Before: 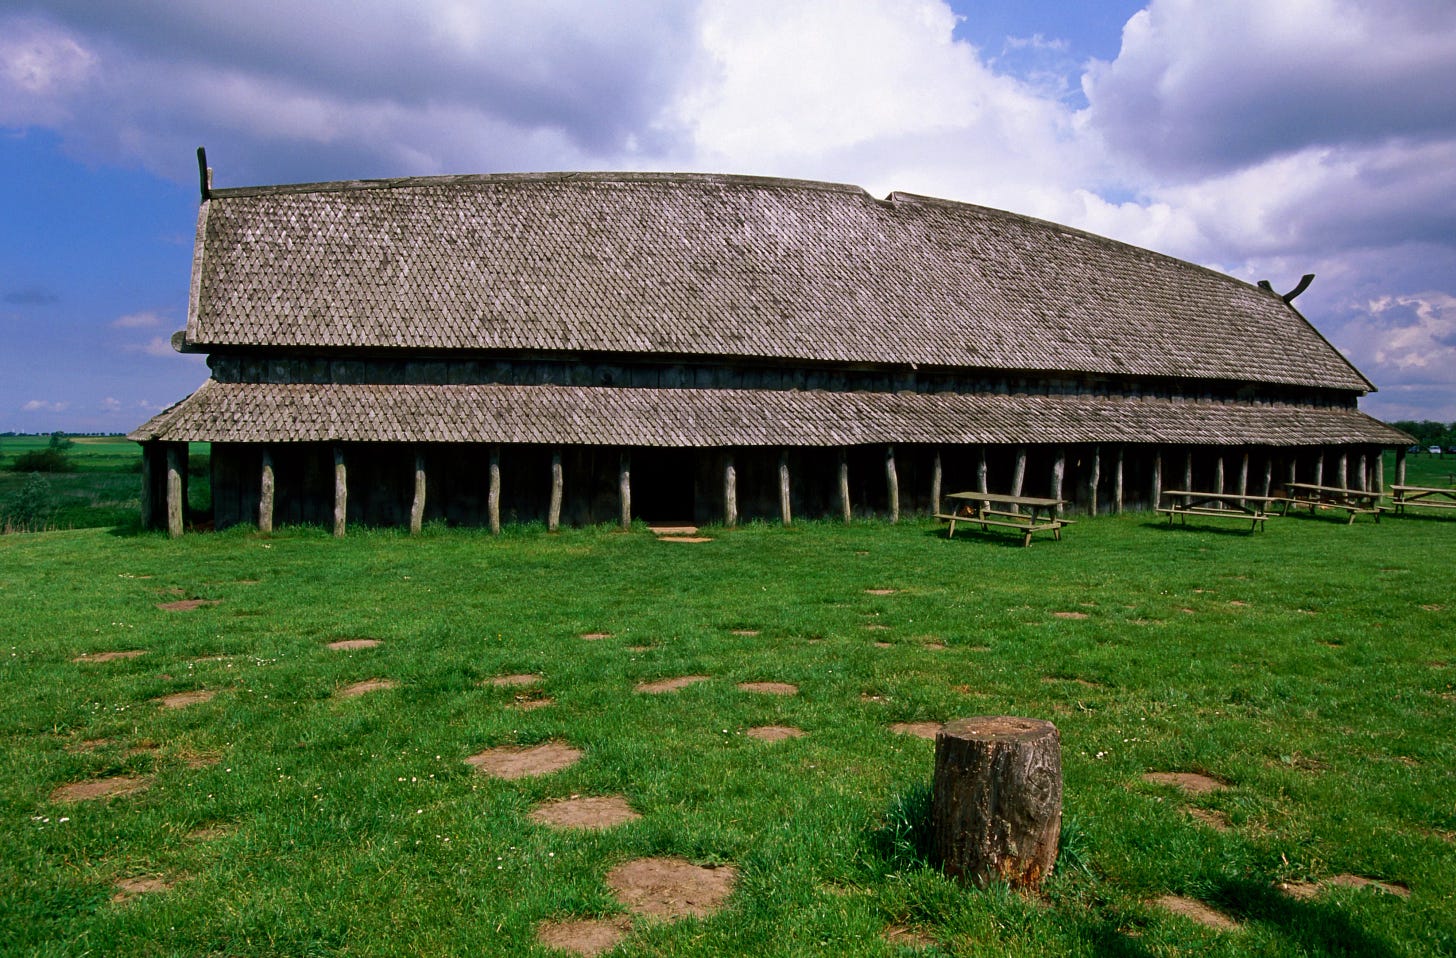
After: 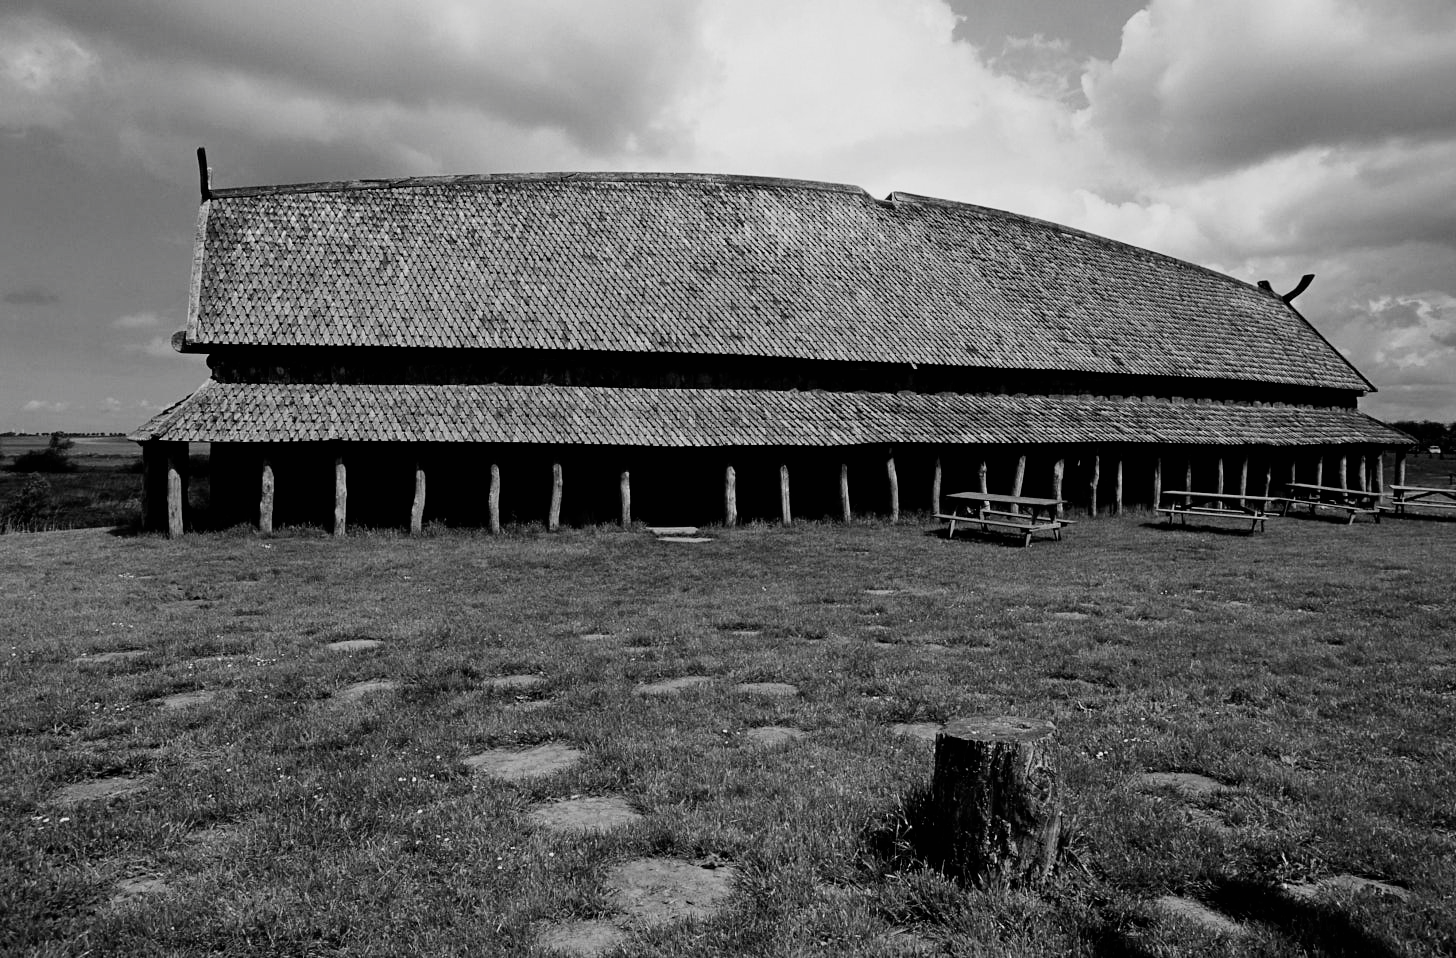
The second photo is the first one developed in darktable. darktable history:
filmic rgb: black relative exposure -5.05 EV, white relative exposure 3.55 EV, hardness 3.18, contrast 1.195, highlights saturation mix -49.75%, preserve chrominance no, color science v4 (2020), contrast in shadows soft
levels: white 99.93%, levels [0, 0.499, 1]
